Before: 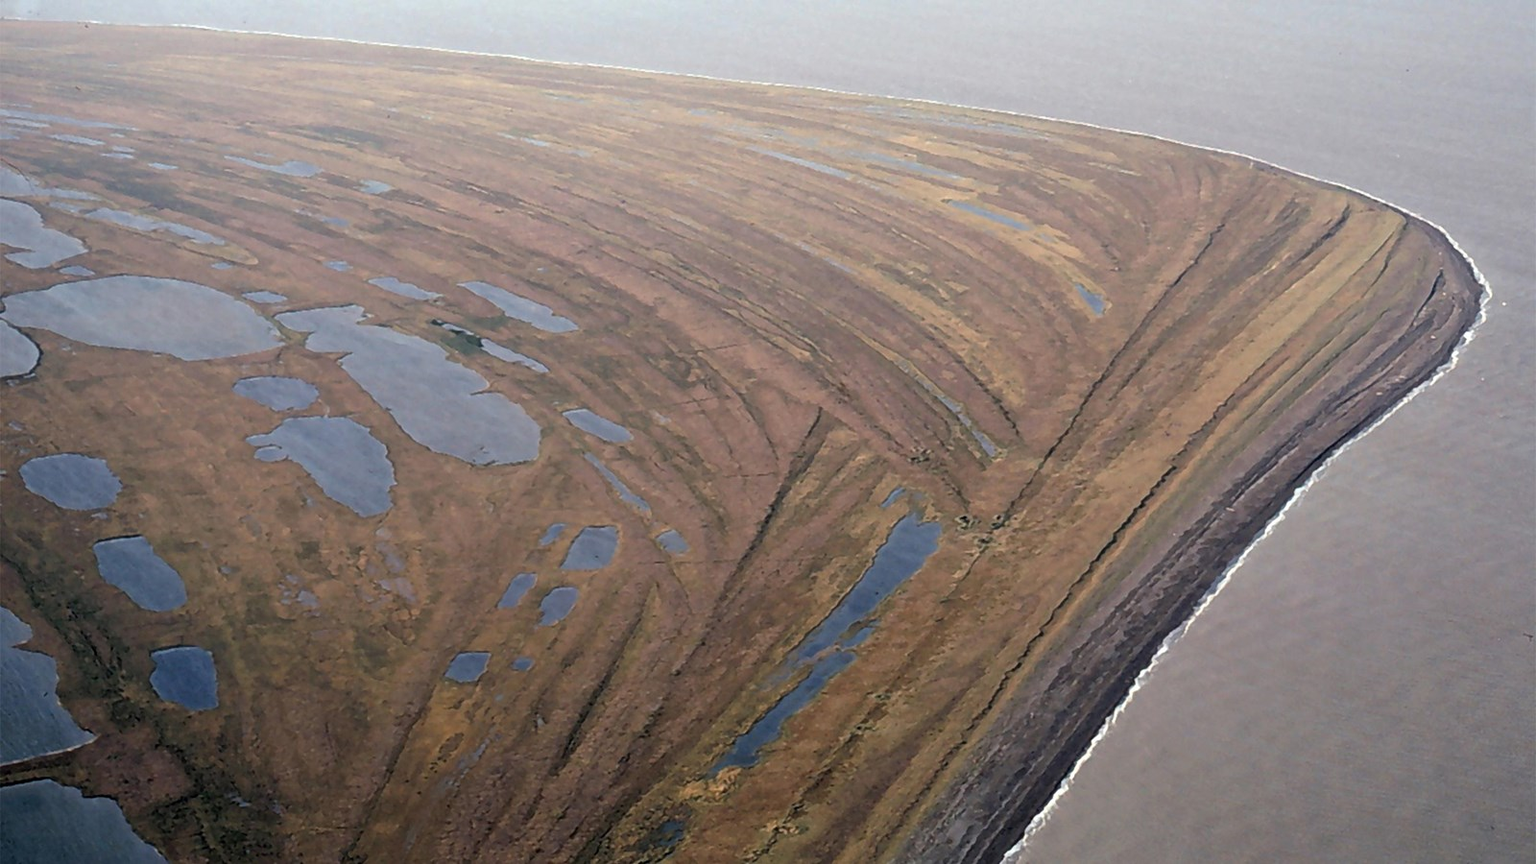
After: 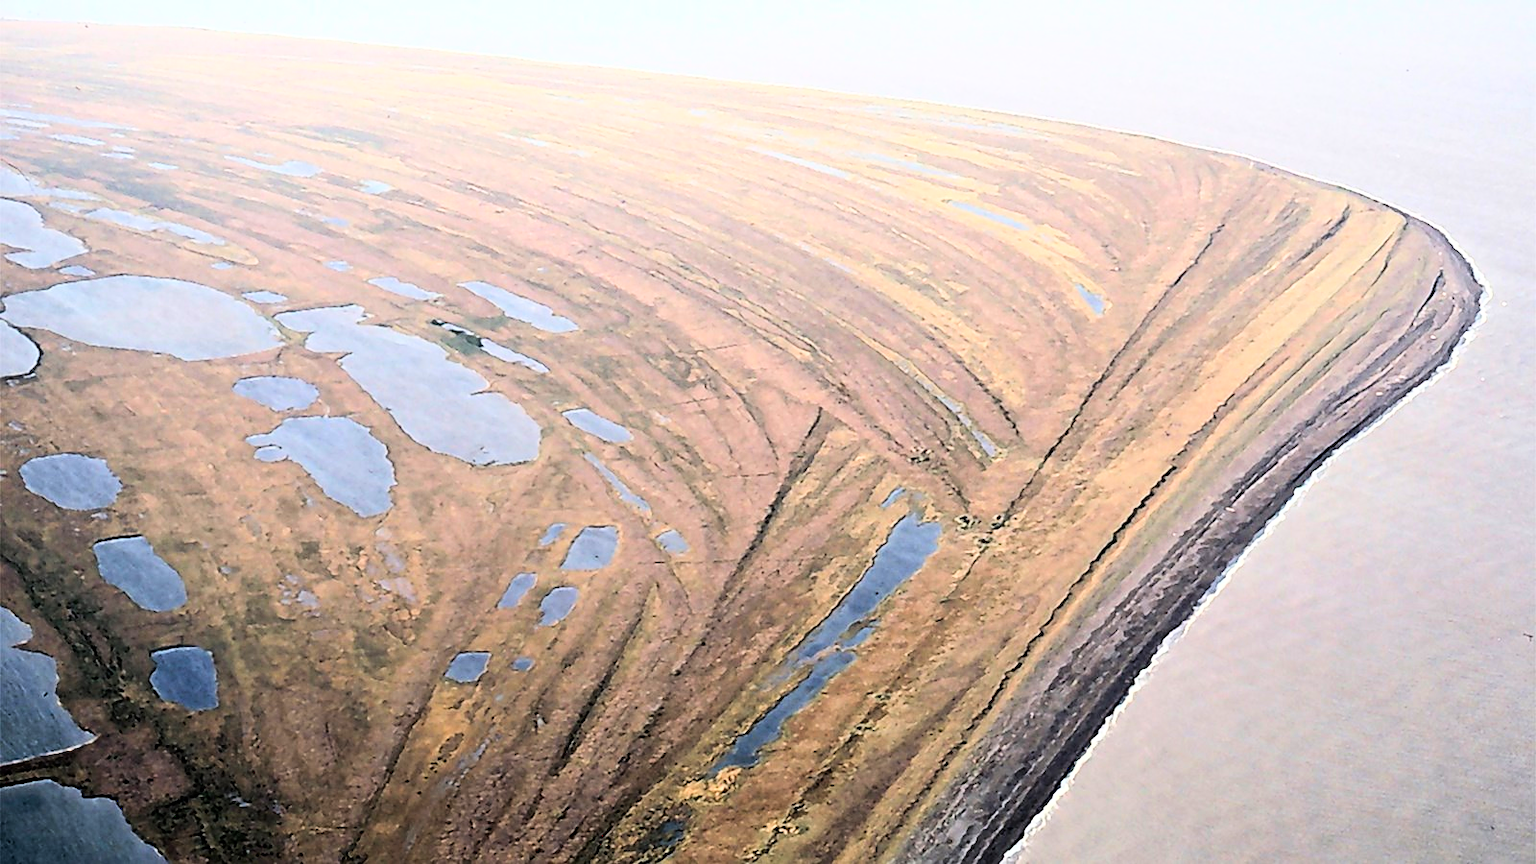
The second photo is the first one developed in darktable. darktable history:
sharpen: radius 1.879, amount 0.404, threshold 1.181
base curve: curves: ch0 [(0, 0) (0.007, 0.004) (0.027, 0.03) (0.046, 0.07) (0.207, 0.54) (0.442, 0.872) (0.673, 0.972) (1, 1)]
exposure: black level correction 0.002, exposure 0.146 EV, compensate highlight preservation false
